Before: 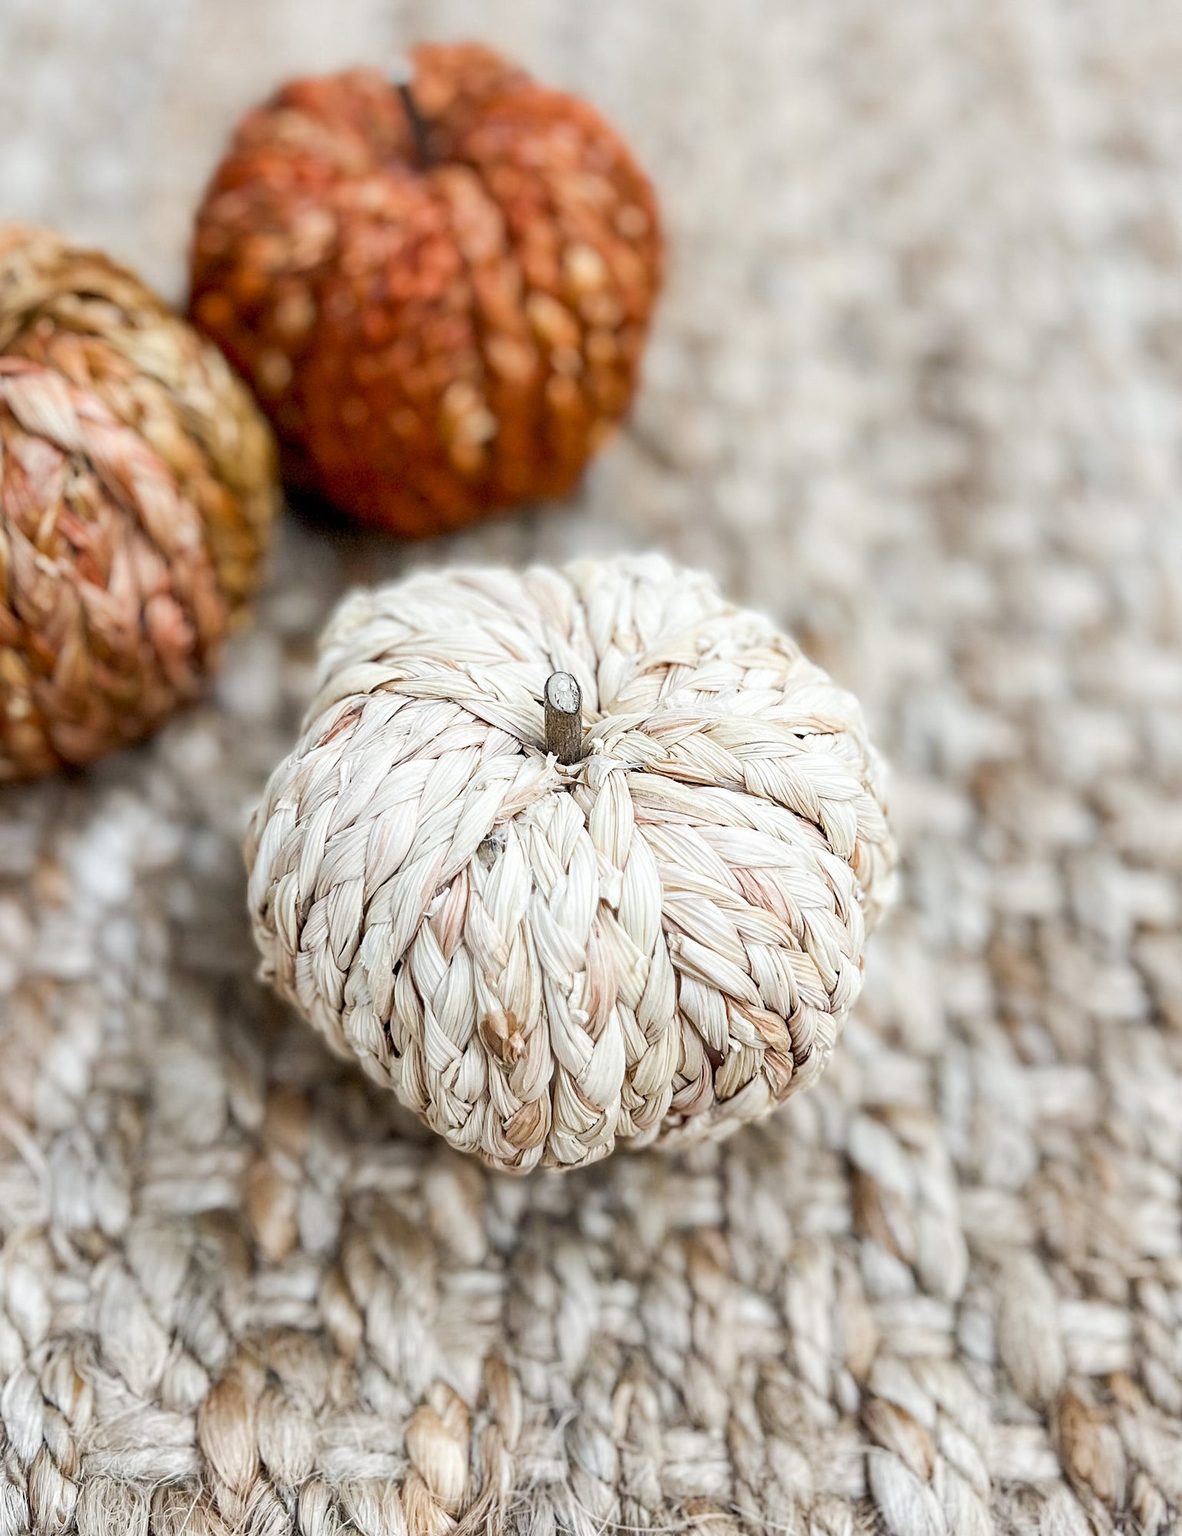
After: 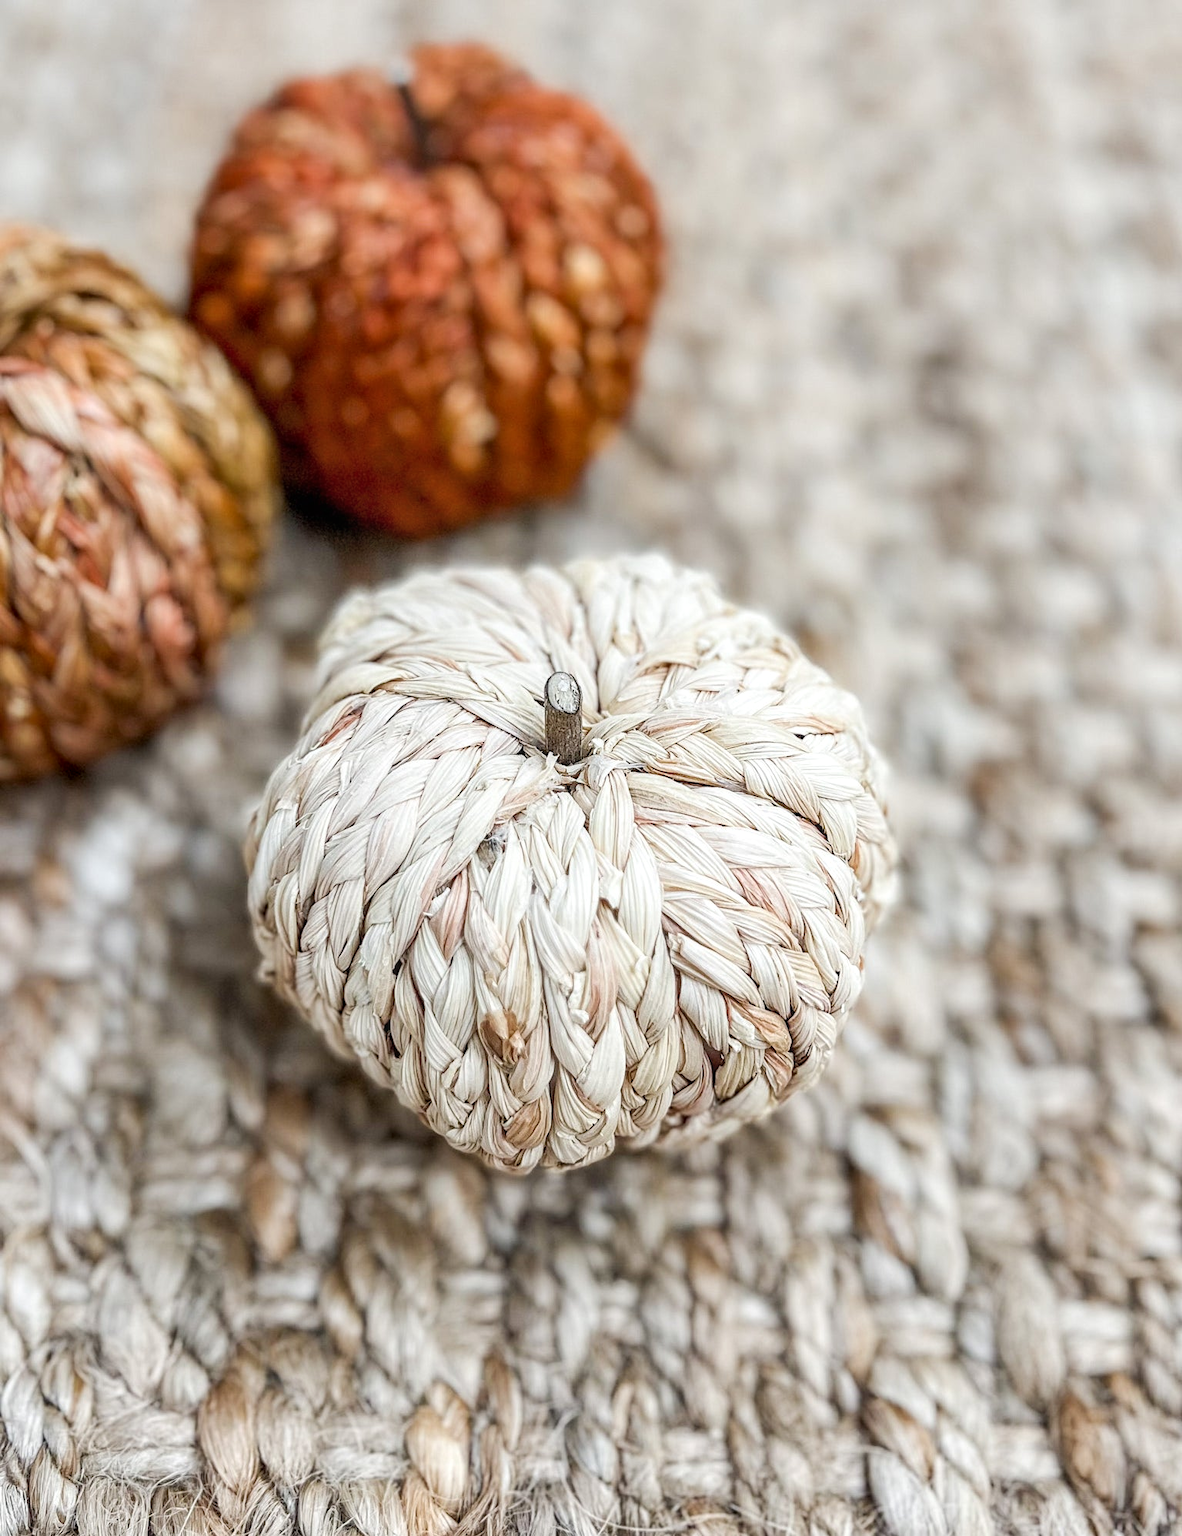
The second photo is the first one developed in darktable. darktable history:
local contrast: detail 116%
